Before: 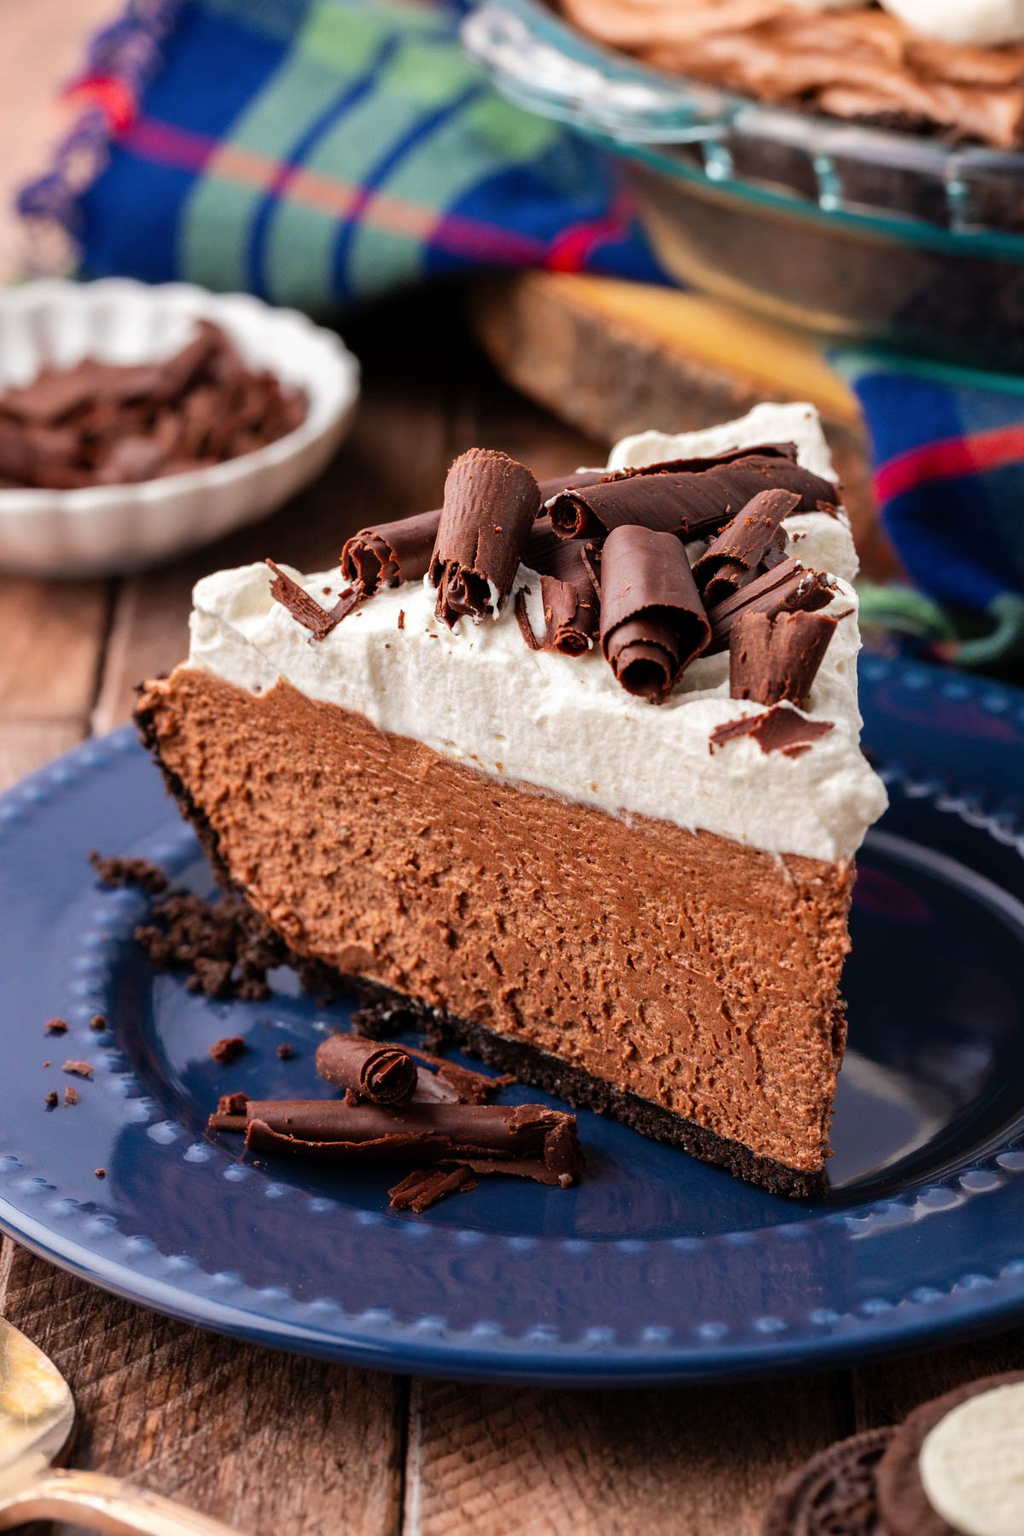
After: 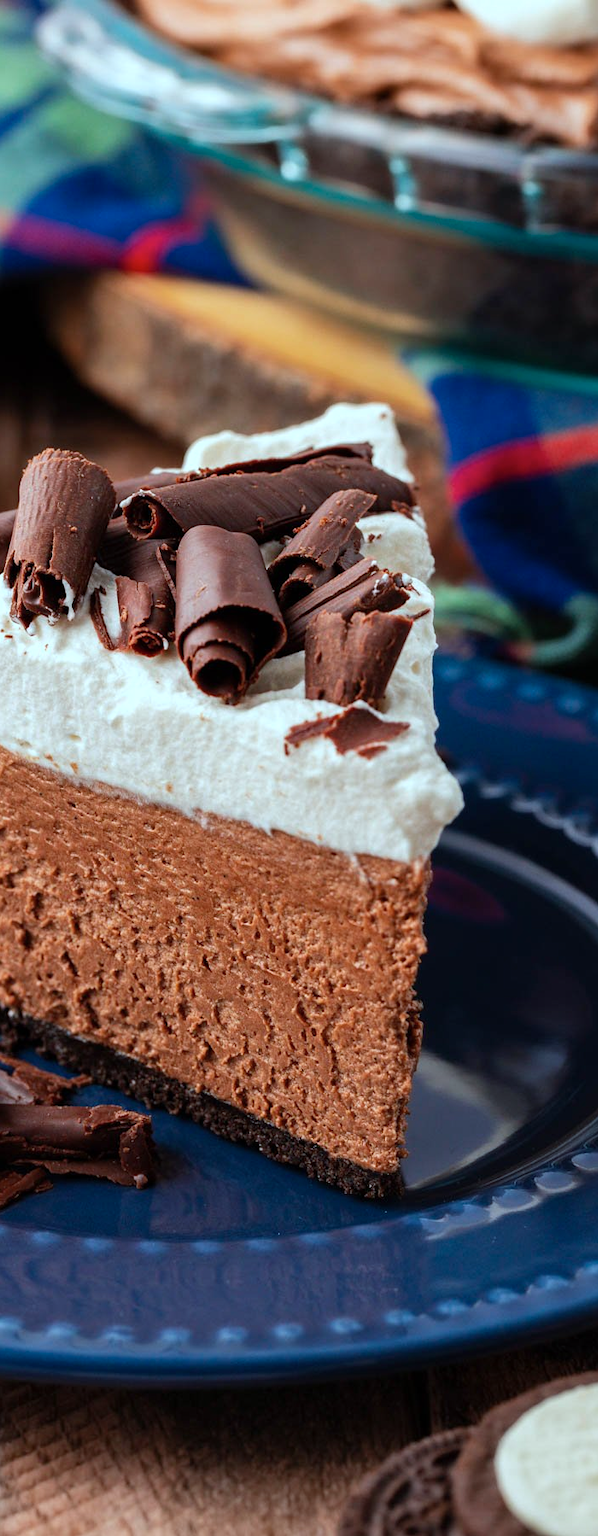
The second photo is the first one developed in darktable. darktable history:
crop: left 41.523%
color correction: highlights a* -10.15, highlights b* -10.45
